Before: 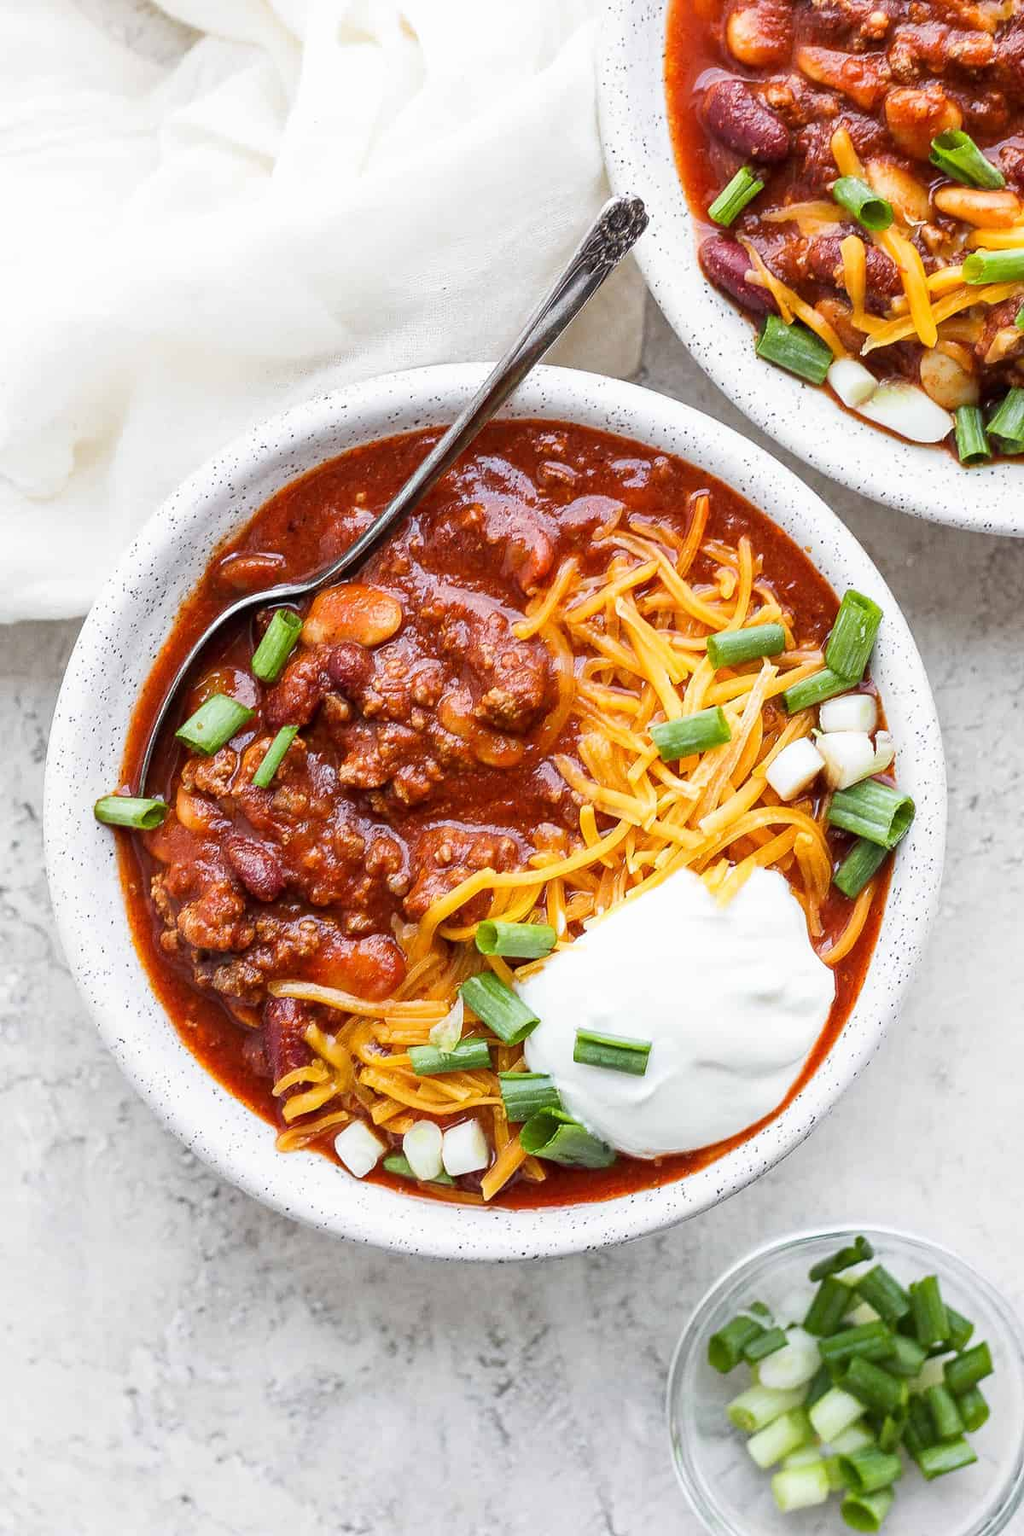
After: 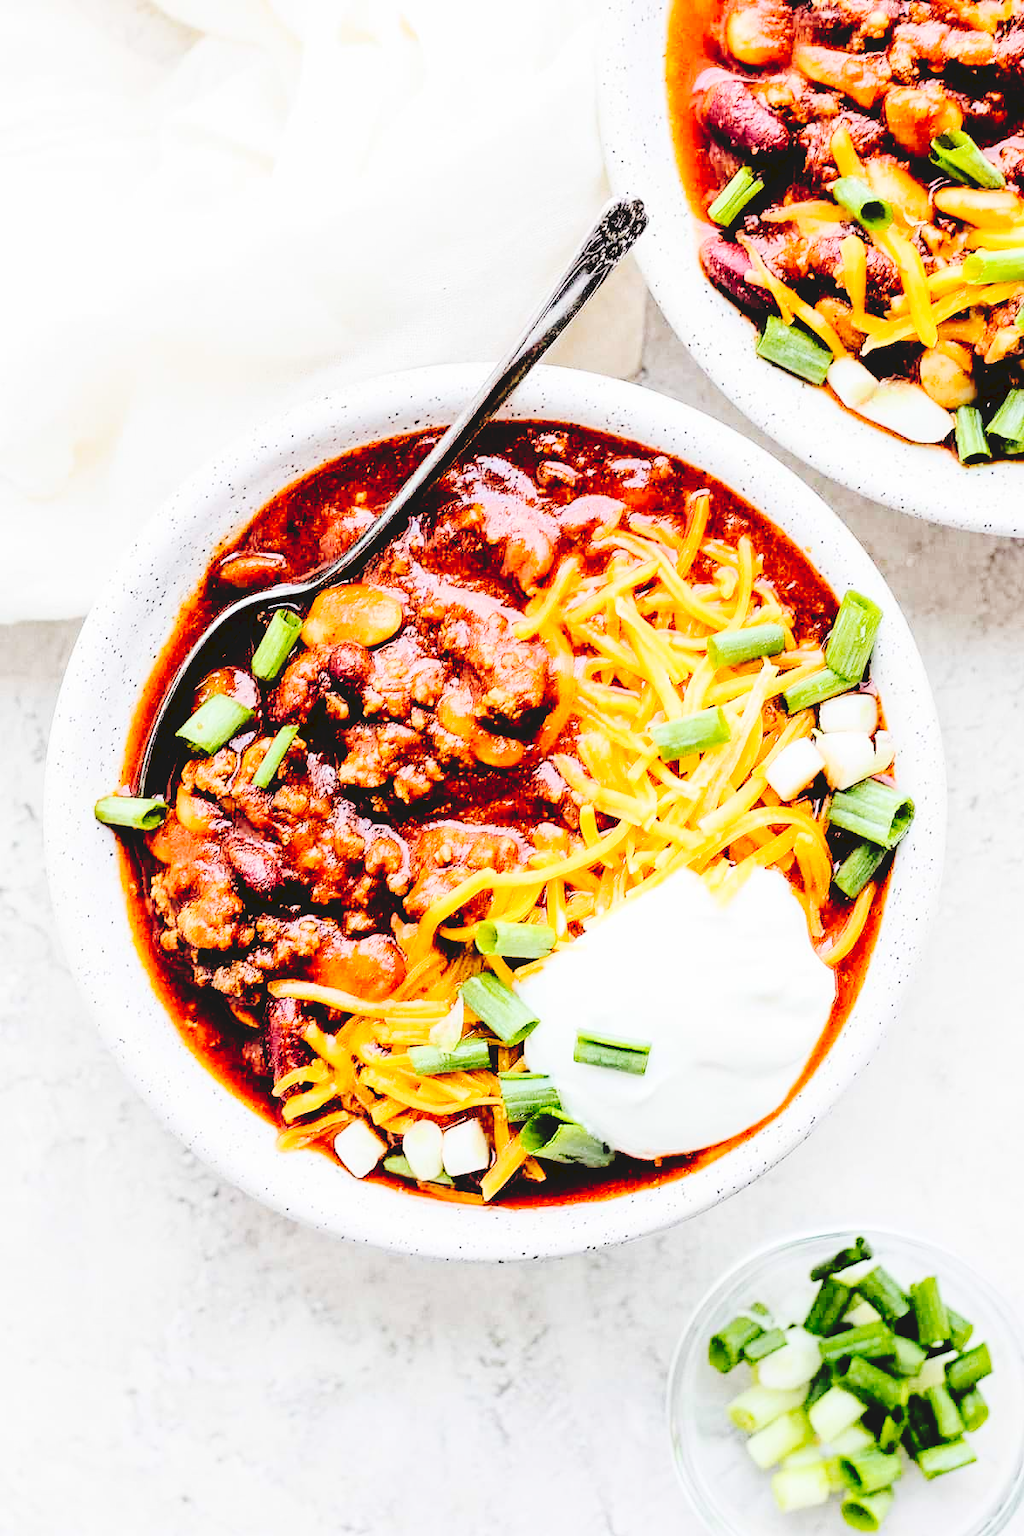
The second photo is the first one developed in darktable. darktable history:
tone curve: curves: ch0 [(0, 0) (0.003, 0.084) (0.011, 0.084) (0.025, 0.084) (0.044, 0.084) (0.069, 0.085) (0.1, 0.09) (0.136, 0.1) (0.177, 0.119) (0.224, 0.144) (0.277, 0.205) (0.335, 0.298) (0.399, 0.417) (0.468, 0.525) (0.543, 0.631) (0.623, 0.72) (0.709, 0.8) (0.801, 0.867) (0.898, 0.934) (1, 1)], preserve colors none
base curve: curves: ch0 [(0, 0) (0.036, 0.01) (0.123, 0.254) (0.258, 0.504) (0.507, 0.748) (1, 1)]
